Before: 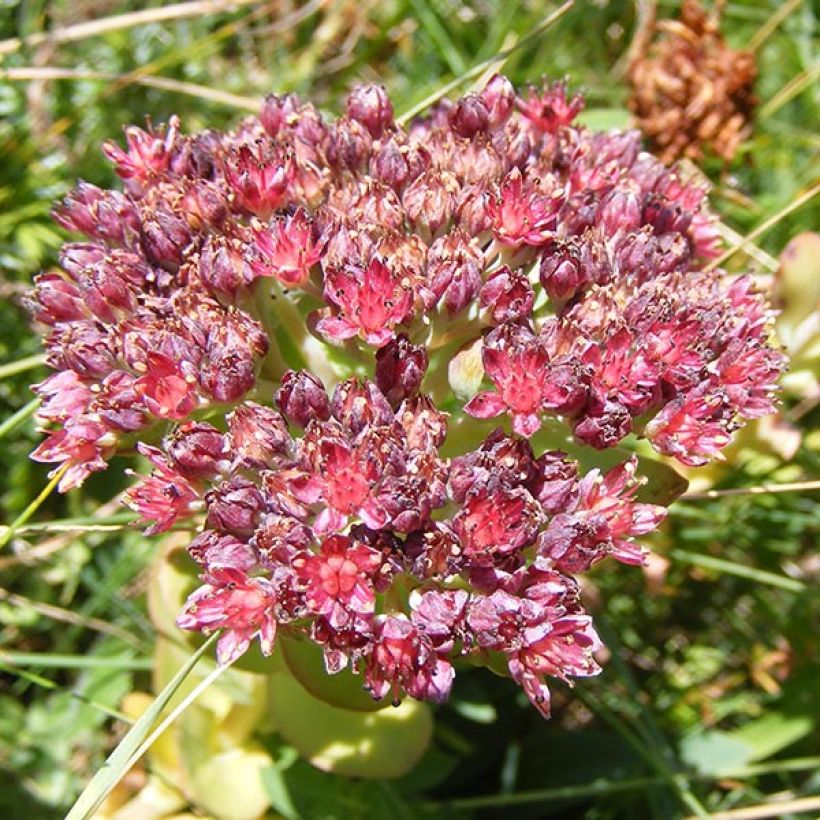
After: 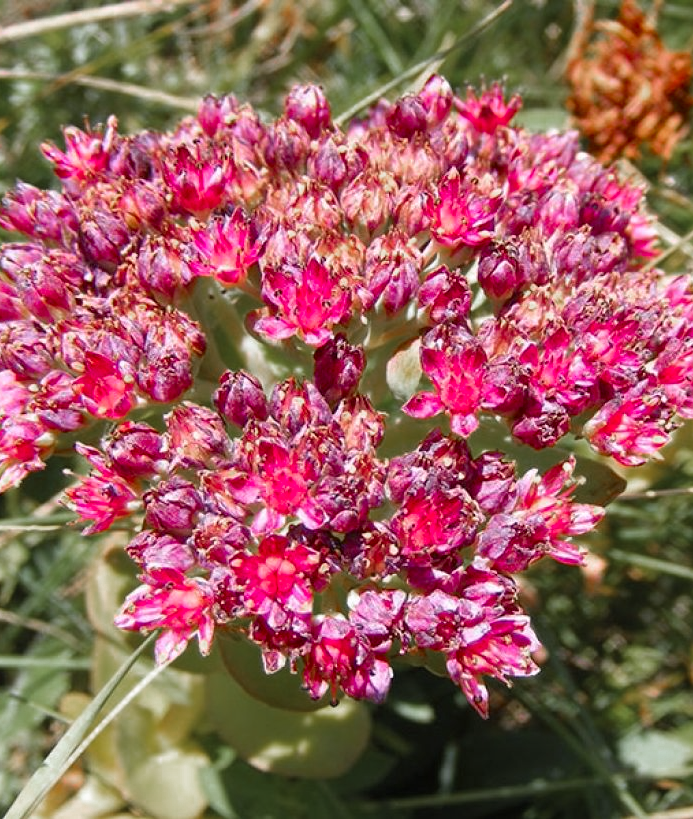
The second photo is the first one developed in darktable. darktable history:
crop: left 7.609%, right 7.857%
color zones: curves: ch0 [(0, 0.48) (0.209, 0.398) (0.305, 0.332) (0.429, 0.493) (0.571, 0.5) (0.714, 0.5) (0.857, 0.5) (1, 0.48)]; ch1 [(0, 0.736) (0.143, 0.625) (0.225, 0.371) (0.429, 0.256) (0.571, 0.241) (0.714, 0.213) (0.857, 0.48) (1, 0.736)]; ch2 [(0, 0.448) (0.143, 0.498) (0.286, 0.5) (0.429, 0.5) (0.571, 0.5) (0.714, 0.5) (0.857, 0.5) (1, 0.448)]
